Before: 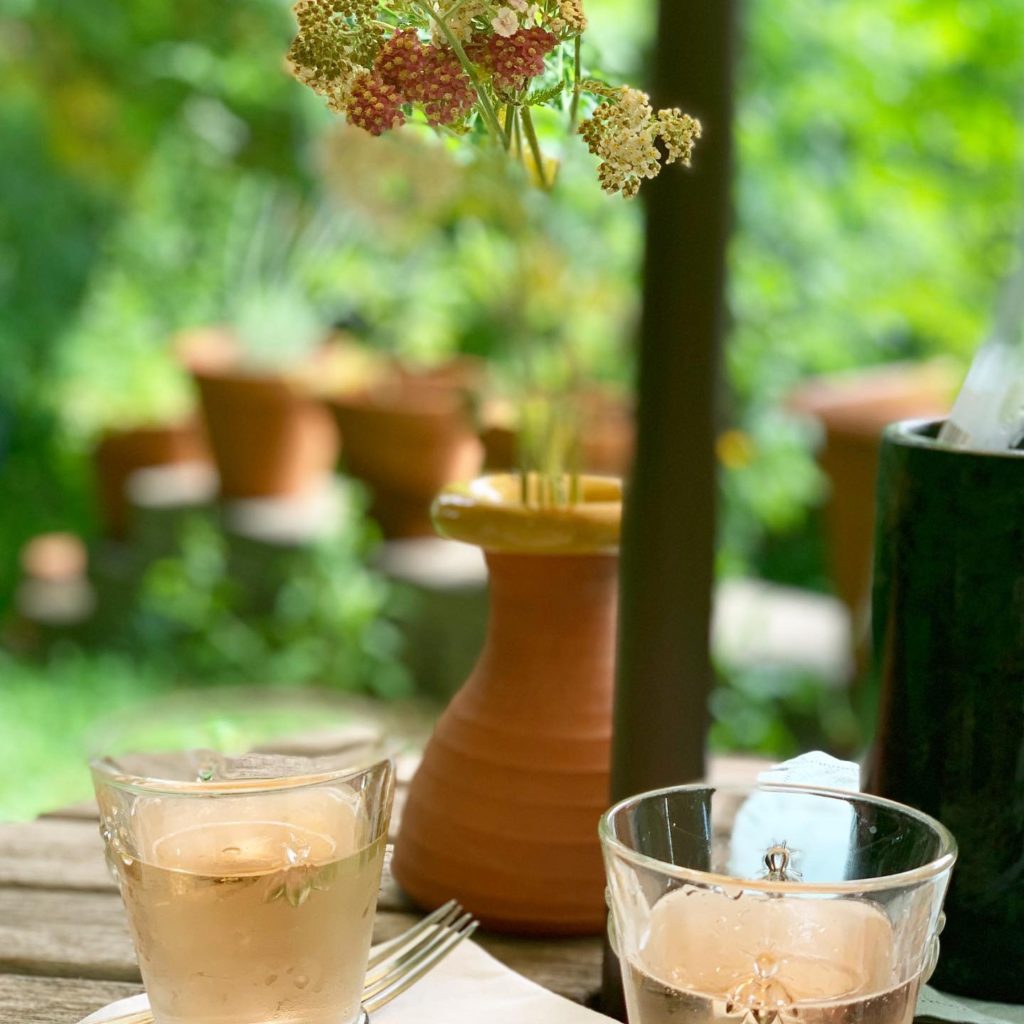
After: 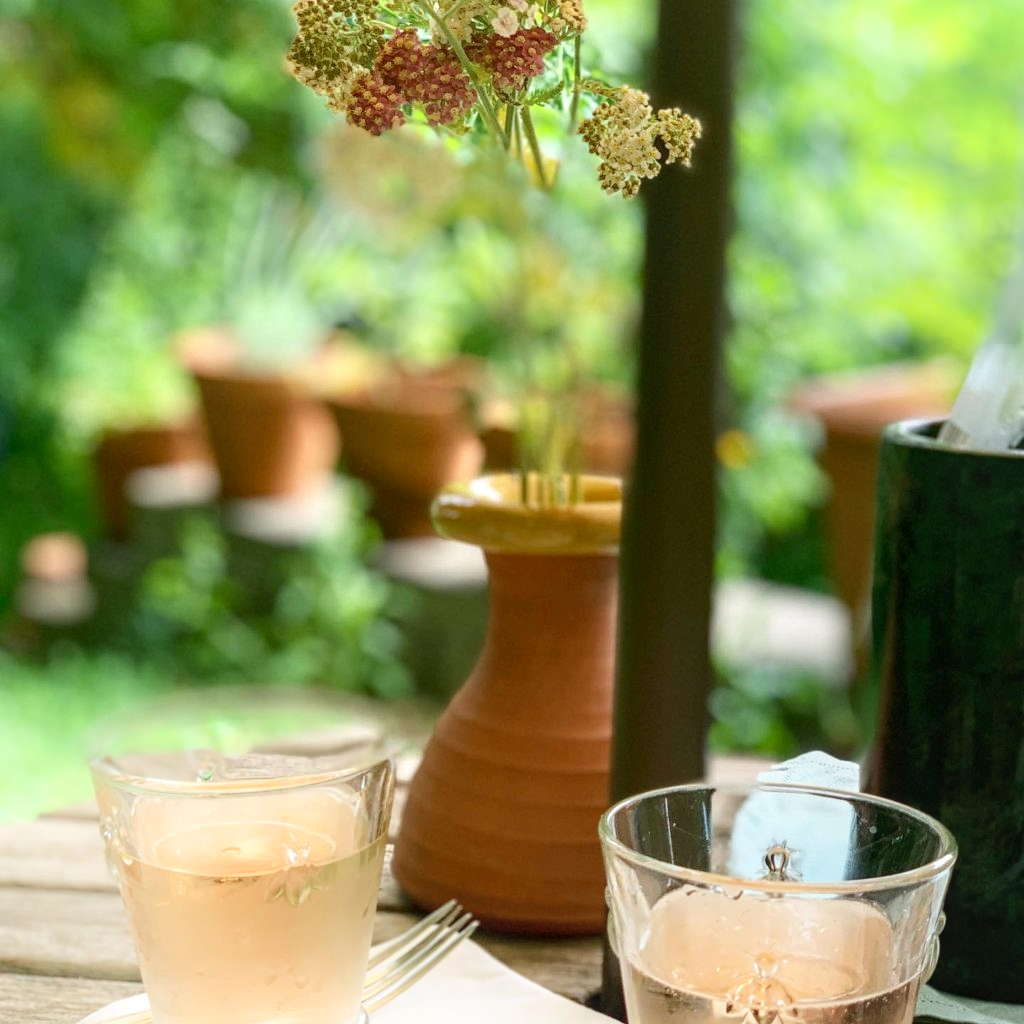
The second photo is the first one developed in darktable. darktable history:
shadows and highlights: shadows -21.3, highlights 100, soften with gaussian
local contrast: on, module defaults
